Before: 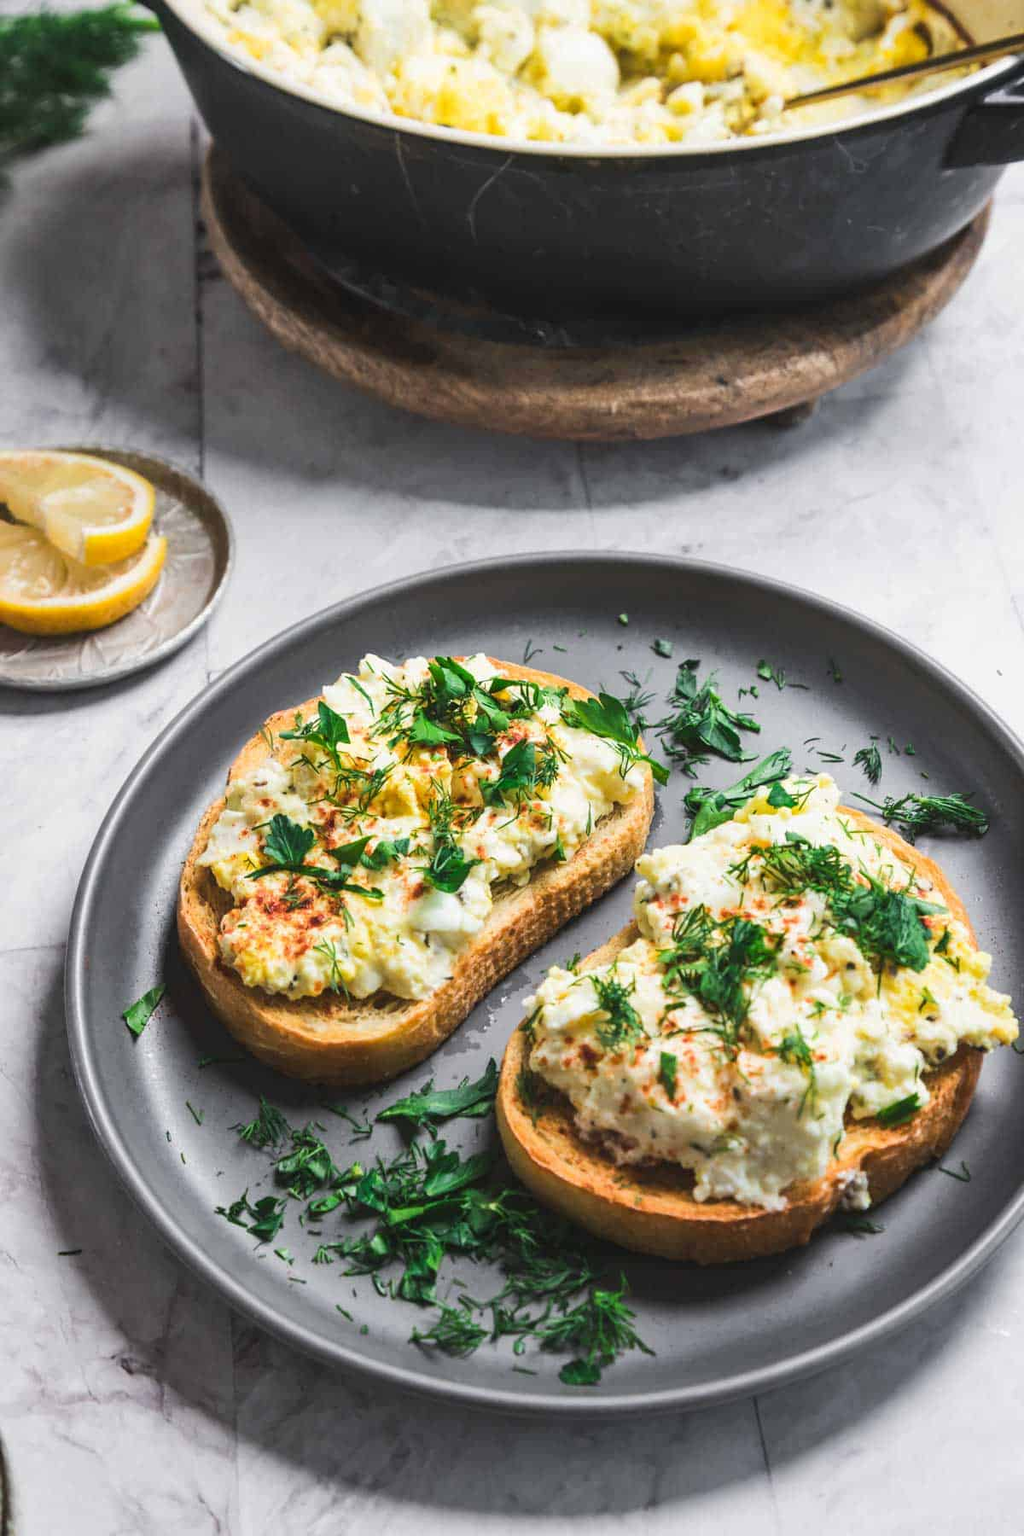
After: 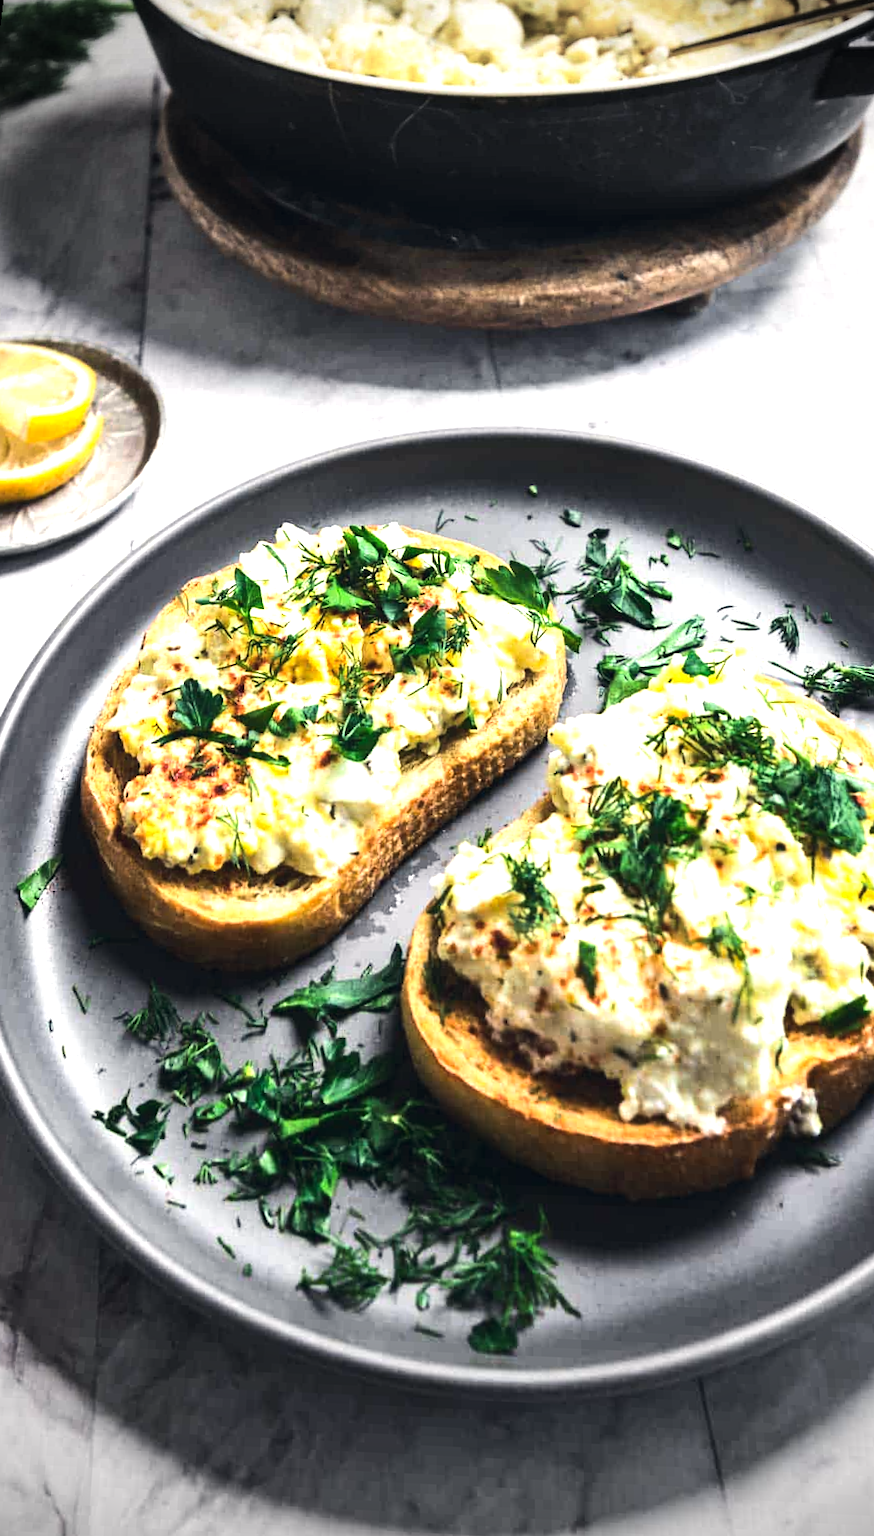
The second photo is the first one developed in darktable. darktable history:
vignetting: fall-off start 75%, brightness -0.692, width/height ratio 1.084
tone equalizer: -8 EV -1.08 EV, -7 EV -1.01 EV, -6 EV -0.867 EV, -5 EV -0.578 EV, -3 EV 0.578 EV, -2 EV 0.867 EV, -1 EV 1.01 EV, +0 EV 1.08 EV, edges refinement/feathering 500, mask exposure compensation -1.57 EV, preserve details no
color correction: highlights a* 0.207, highlights b* 2.7, shadows a* -0.874, shadows b* -4.78
rotate and perspective: rotation 0.72°, lens shift (vertical) -0.352, lens shift (horizontal) -0.051, crop left 0.152, crop right 0.859, crop top 0.019, crop bottom 0.964
